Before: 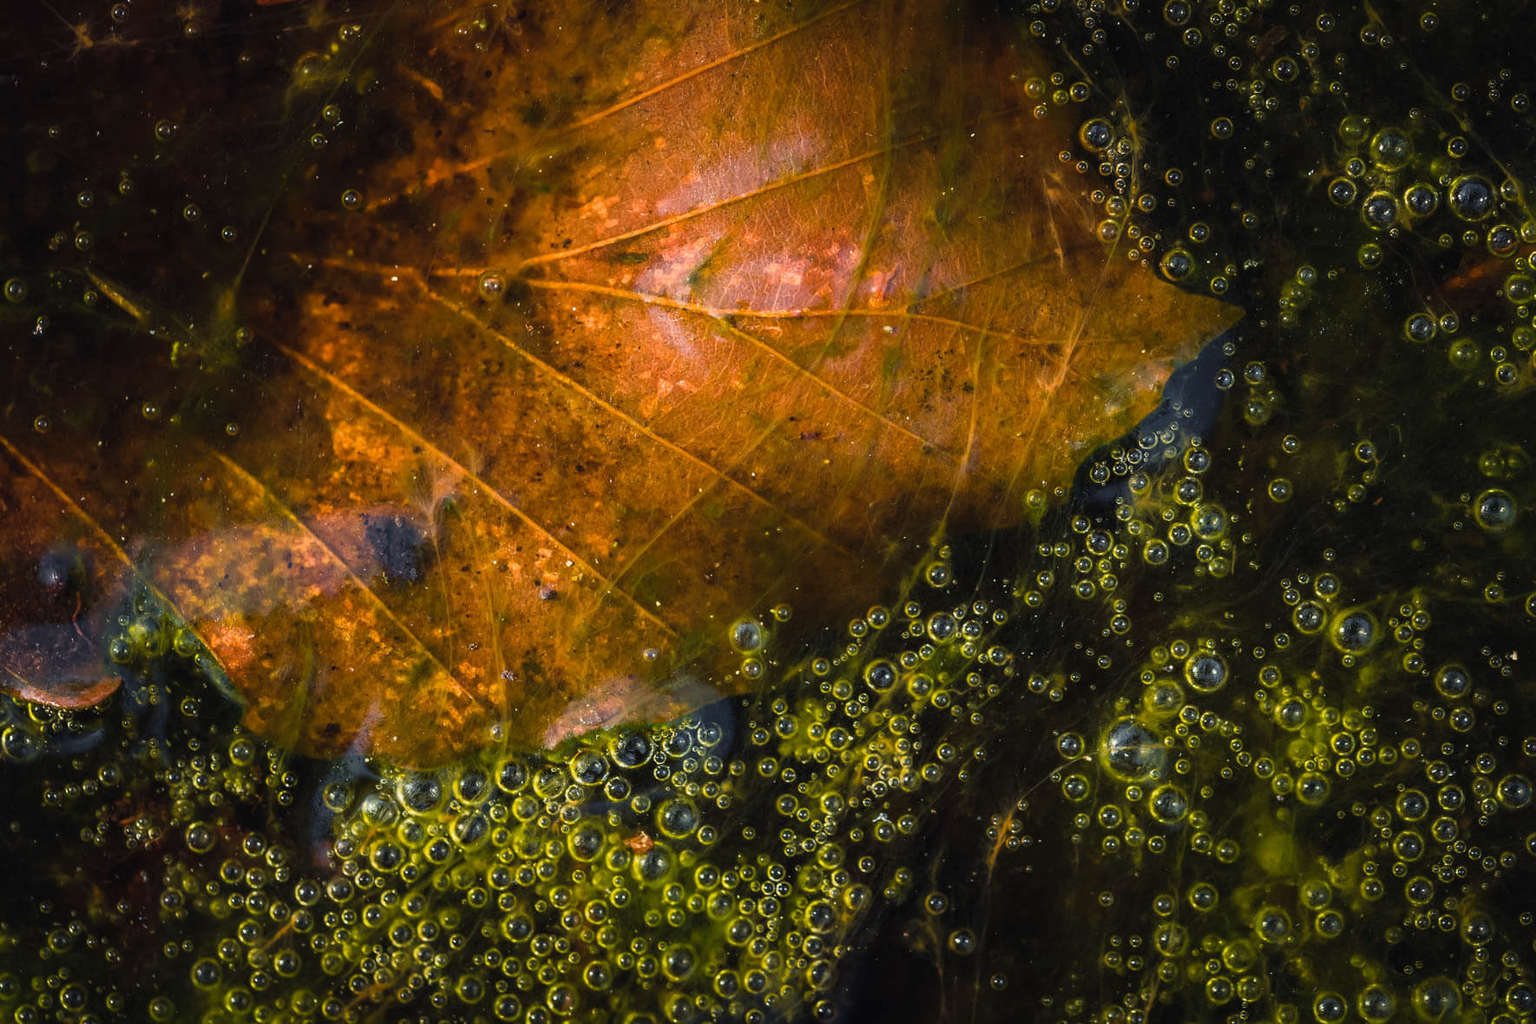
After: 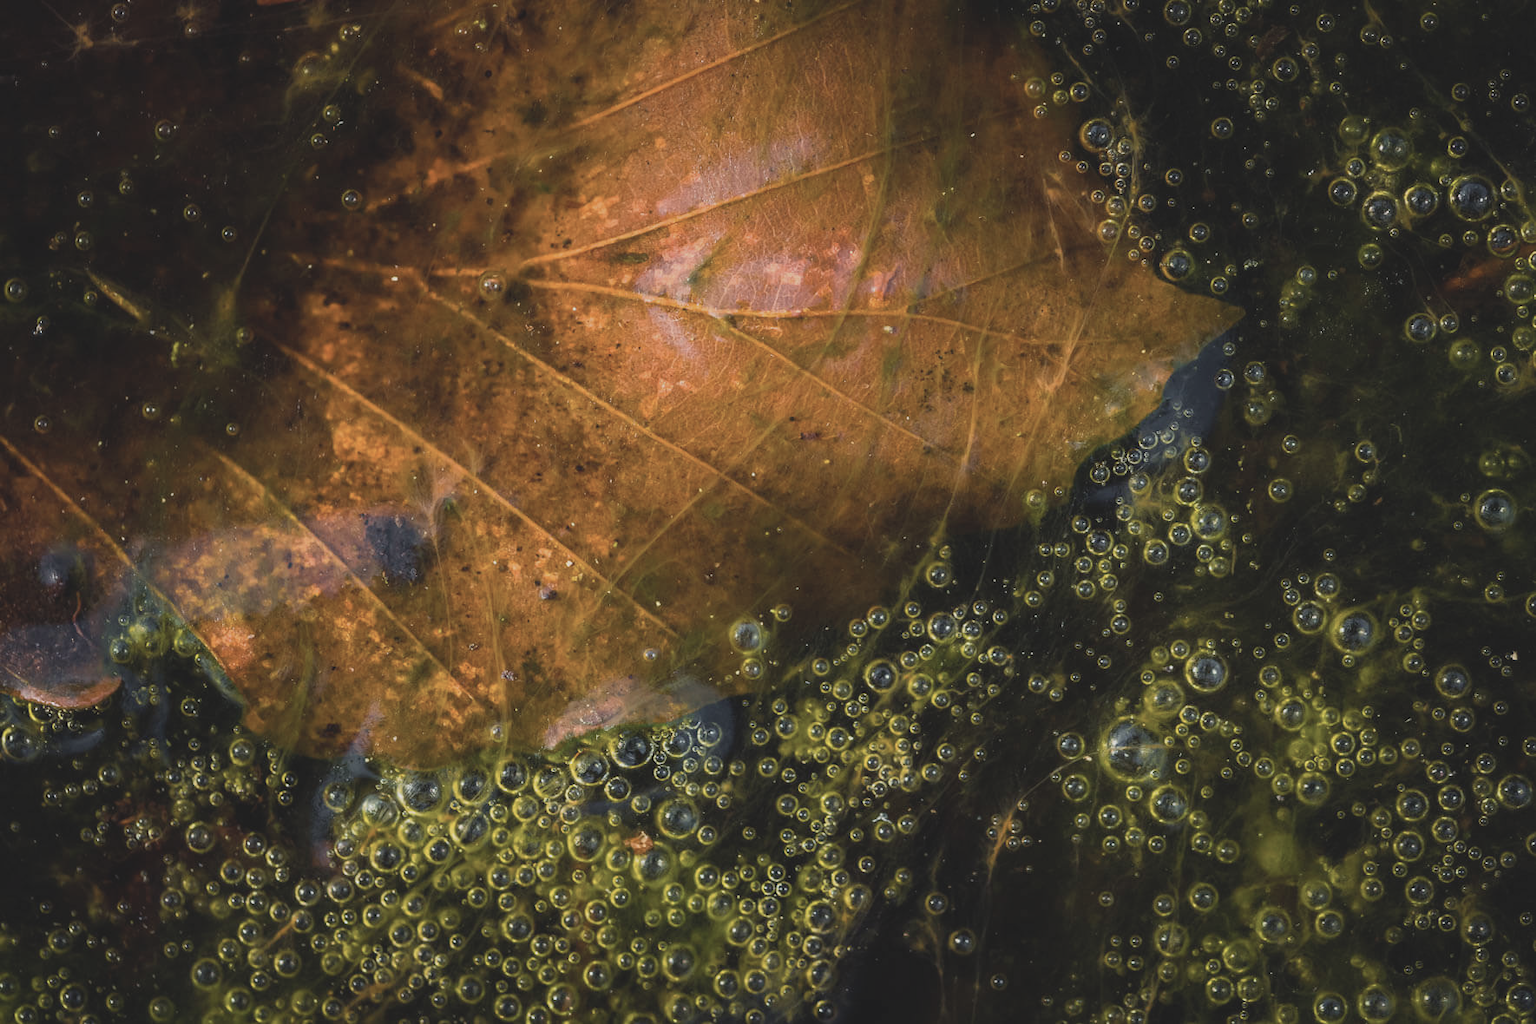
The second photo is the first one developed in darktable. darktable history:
contrast brightness saturation: contrast -0.05, saturation -0.41
lowpass: radius 0.1, contrast 0.85, saturation 1.1, unbound 0
